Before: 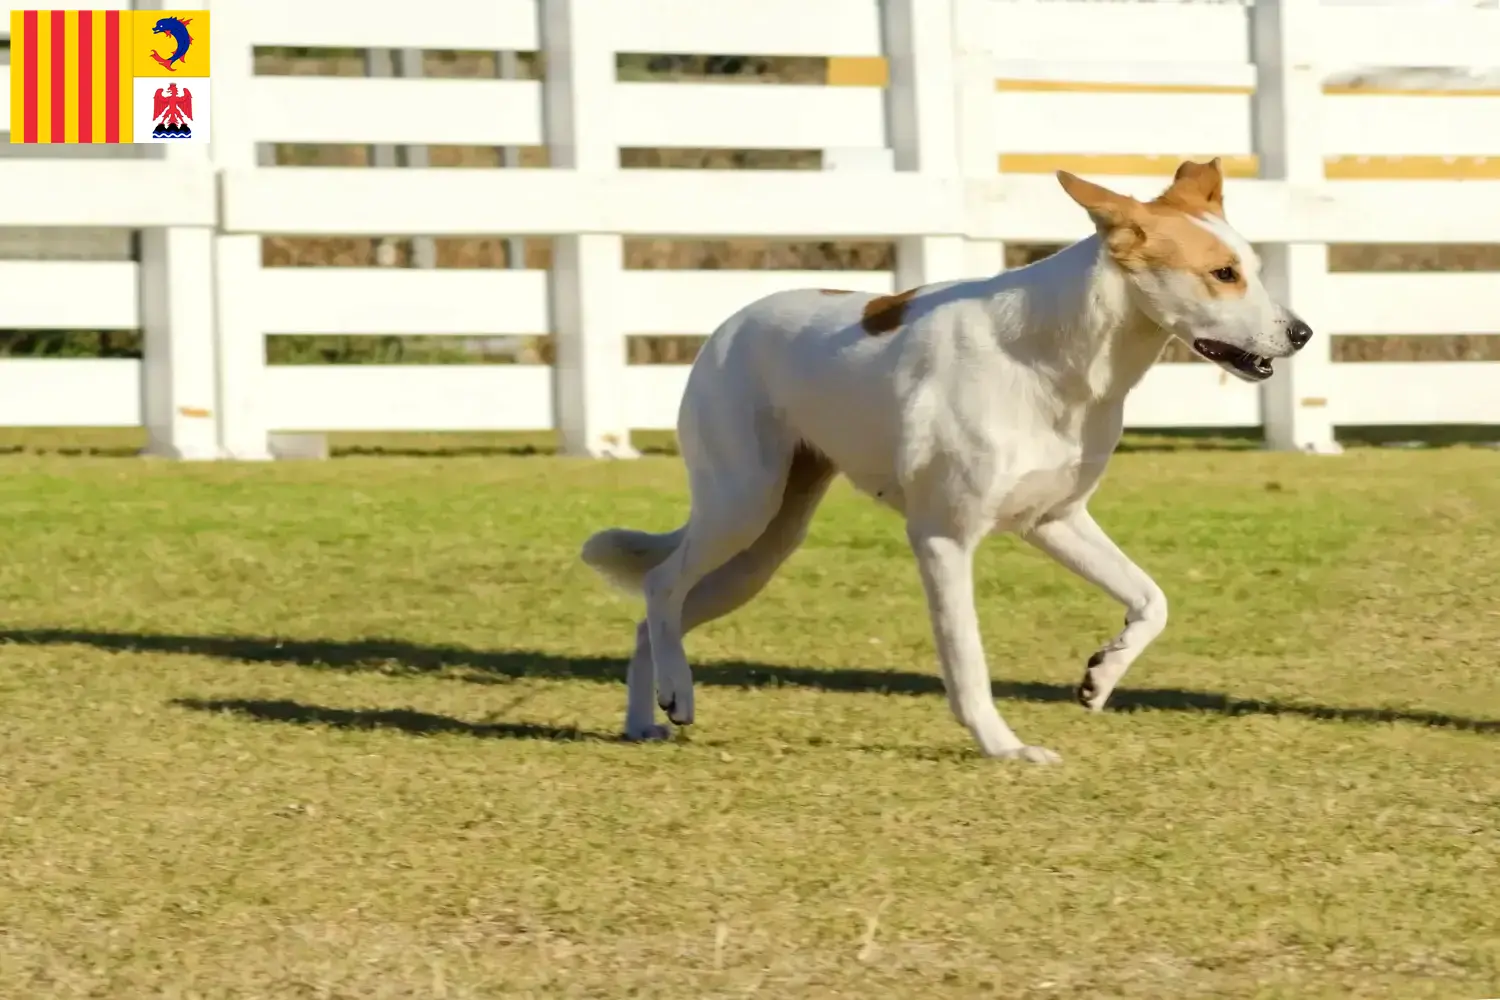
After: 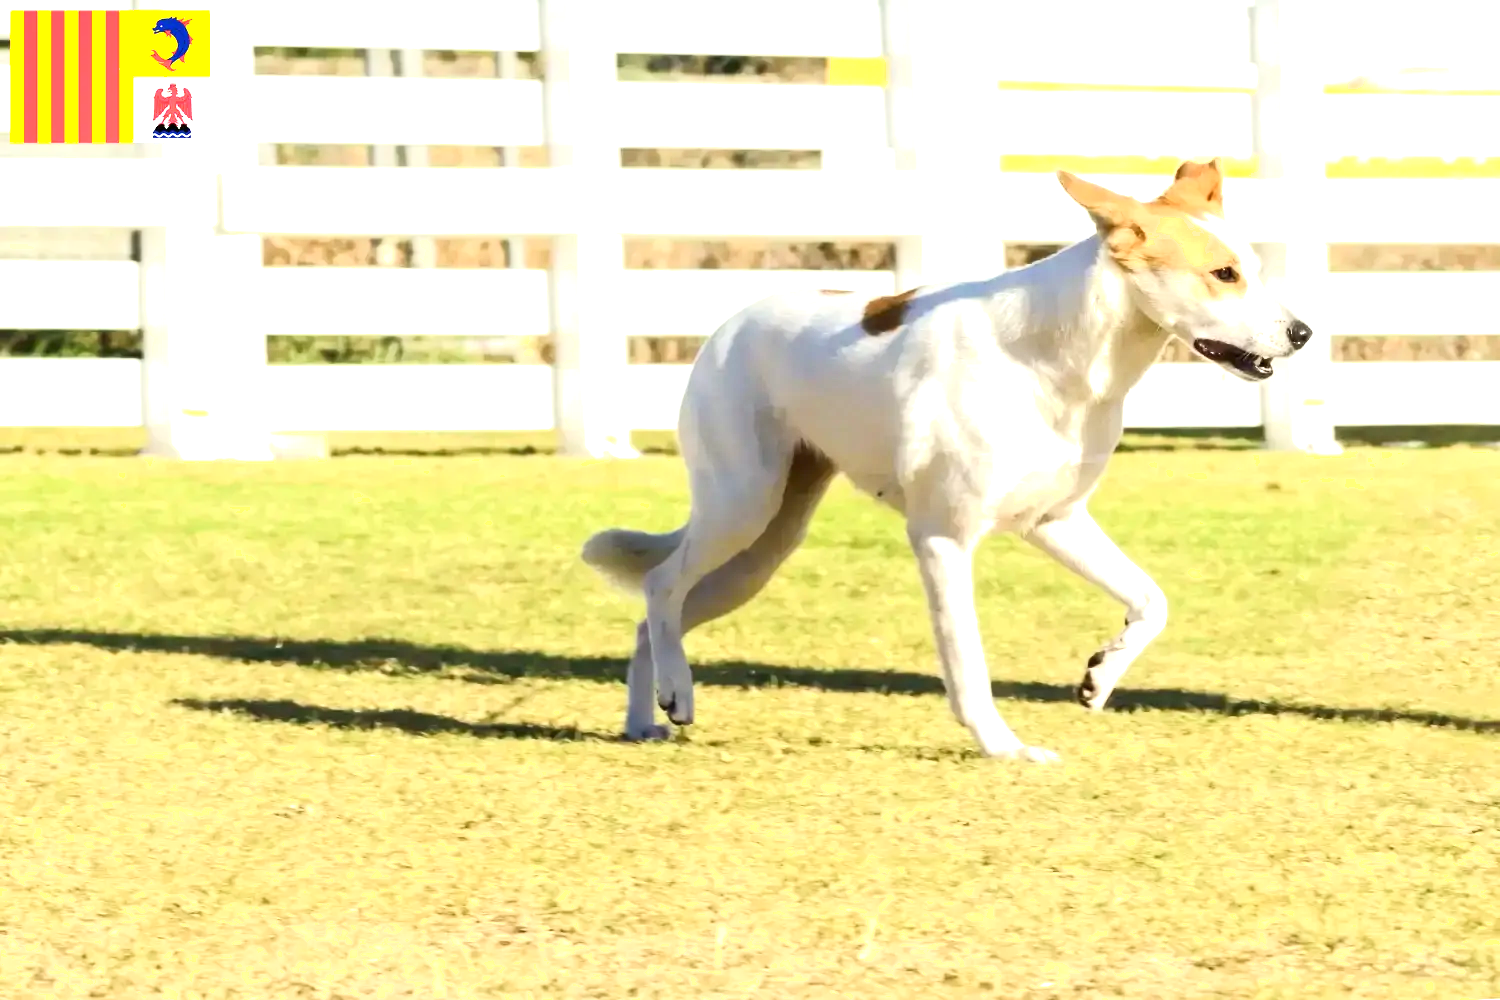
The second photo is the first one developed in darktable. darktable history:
exposure: black level correction 0, exposure 1.104 EV, compensate highlight preservation false
shadows and highlights: shadows -1.46, highlights 39.64
